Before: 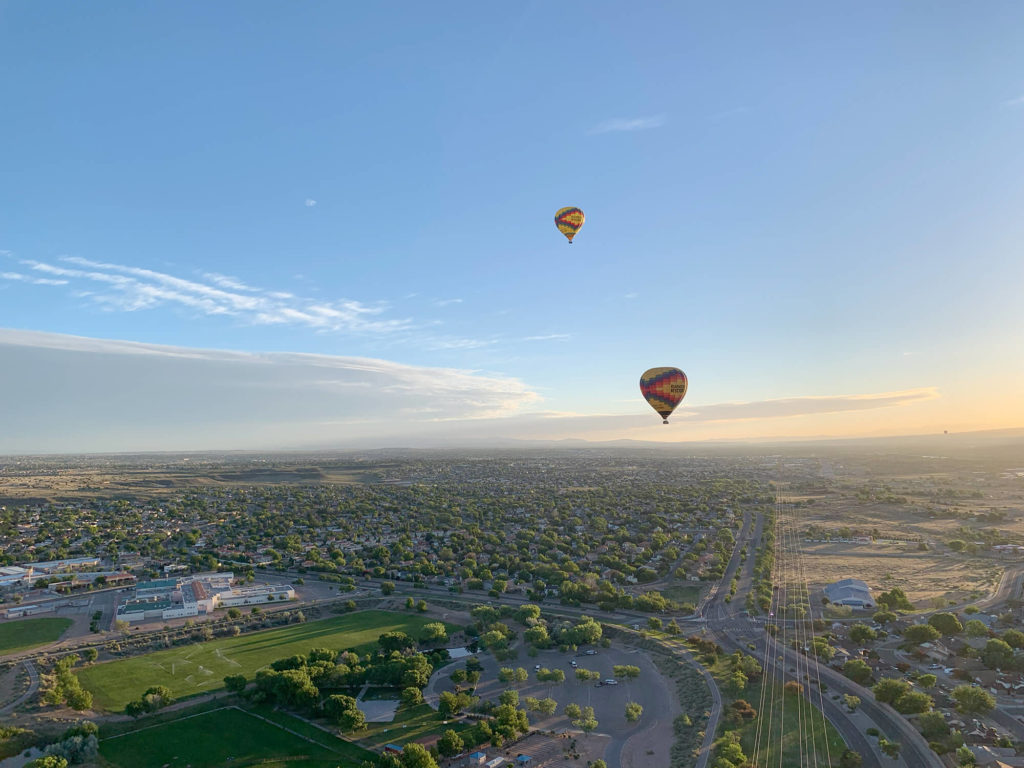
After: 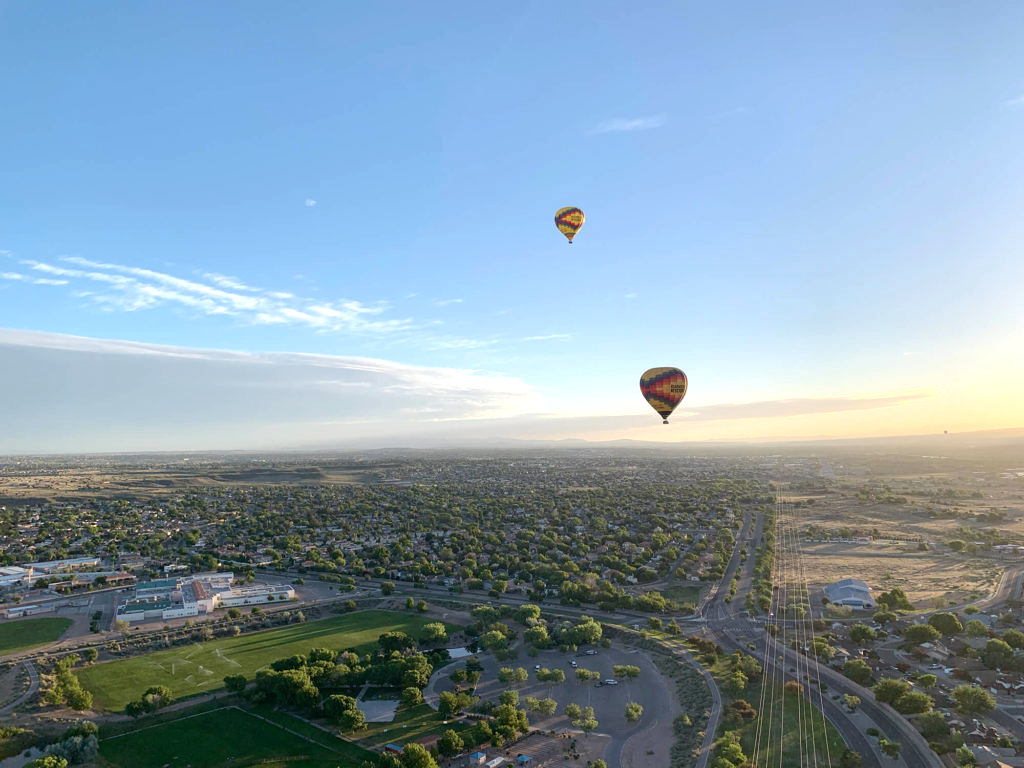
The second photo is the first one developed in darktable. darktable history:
tone equalizer: -8 EV -0.426 EV, -7 EV -0.376 EV, -6 EV -0.312 EV, -5 EV -0.197 EV, -3 EV 0.227 EV, -2 EV 0.319 EV, -1 EV 0.413 EV, +0 EV 0.391 EV, edges refinement/feathering 500, mask exposure compensation -1.57 EV, preserve details no
